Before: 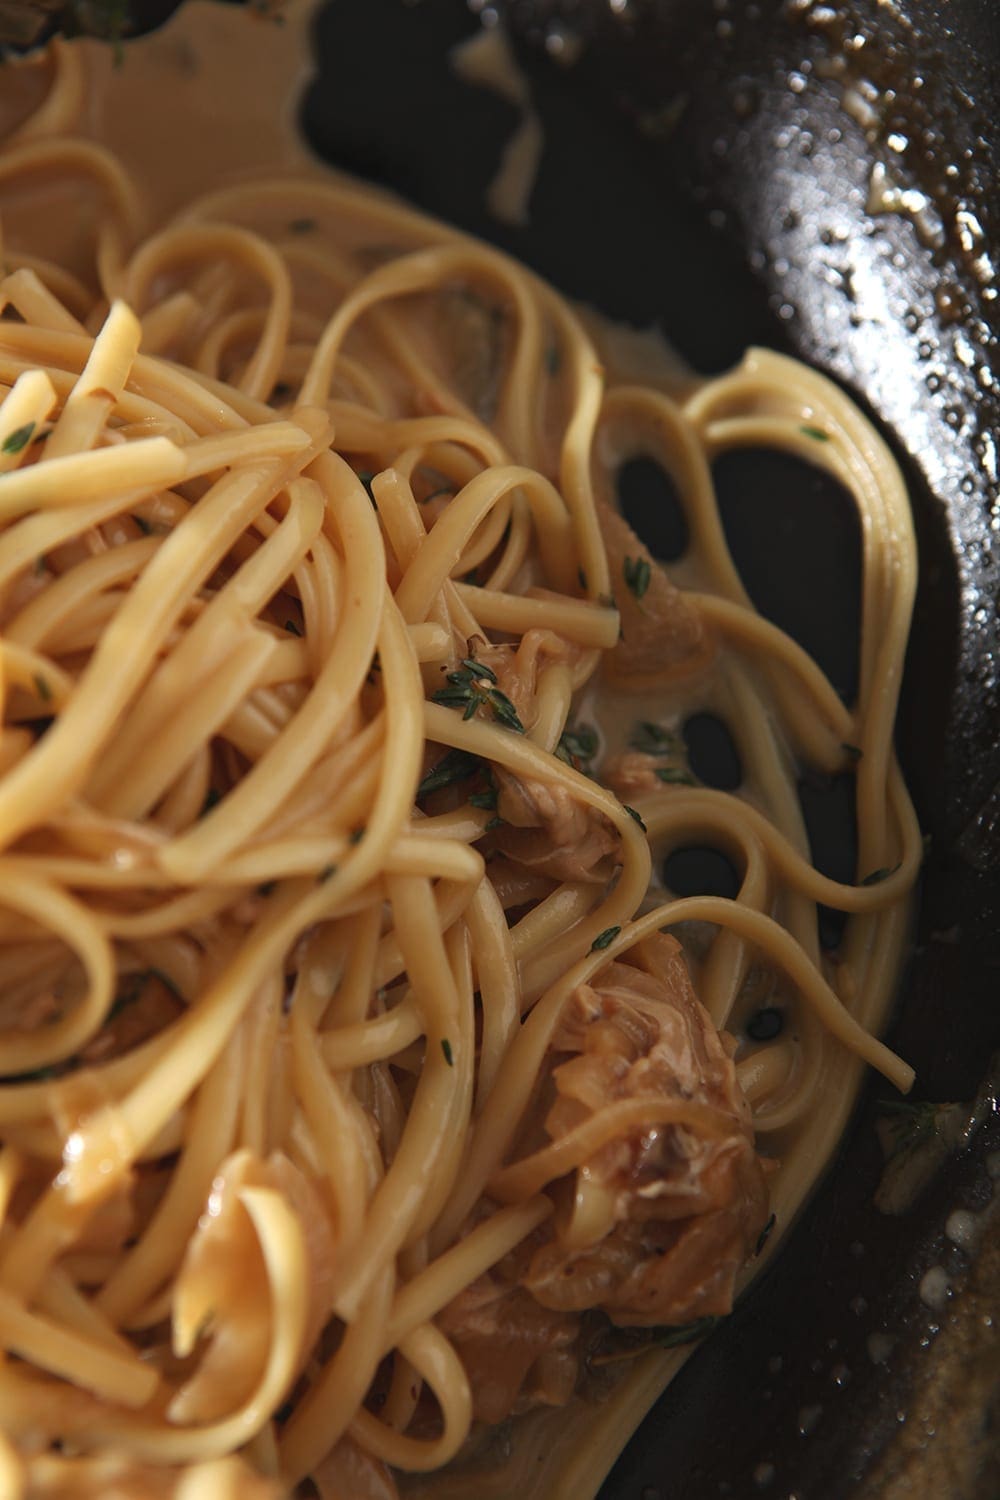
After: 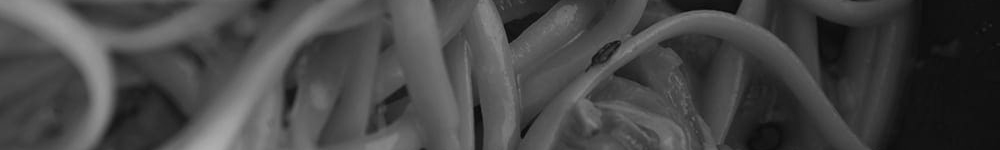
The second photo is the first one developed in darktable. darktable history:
color calibration: output gray [0.21, 0.42, 0.37, 0], gray › normalize channels true, illuminant same as pipeline (D50), adaptation XYZ, x 0.346, y 0.359, gamut compression 0
crop and rotate: top 59.084%, bottom 30.916%
